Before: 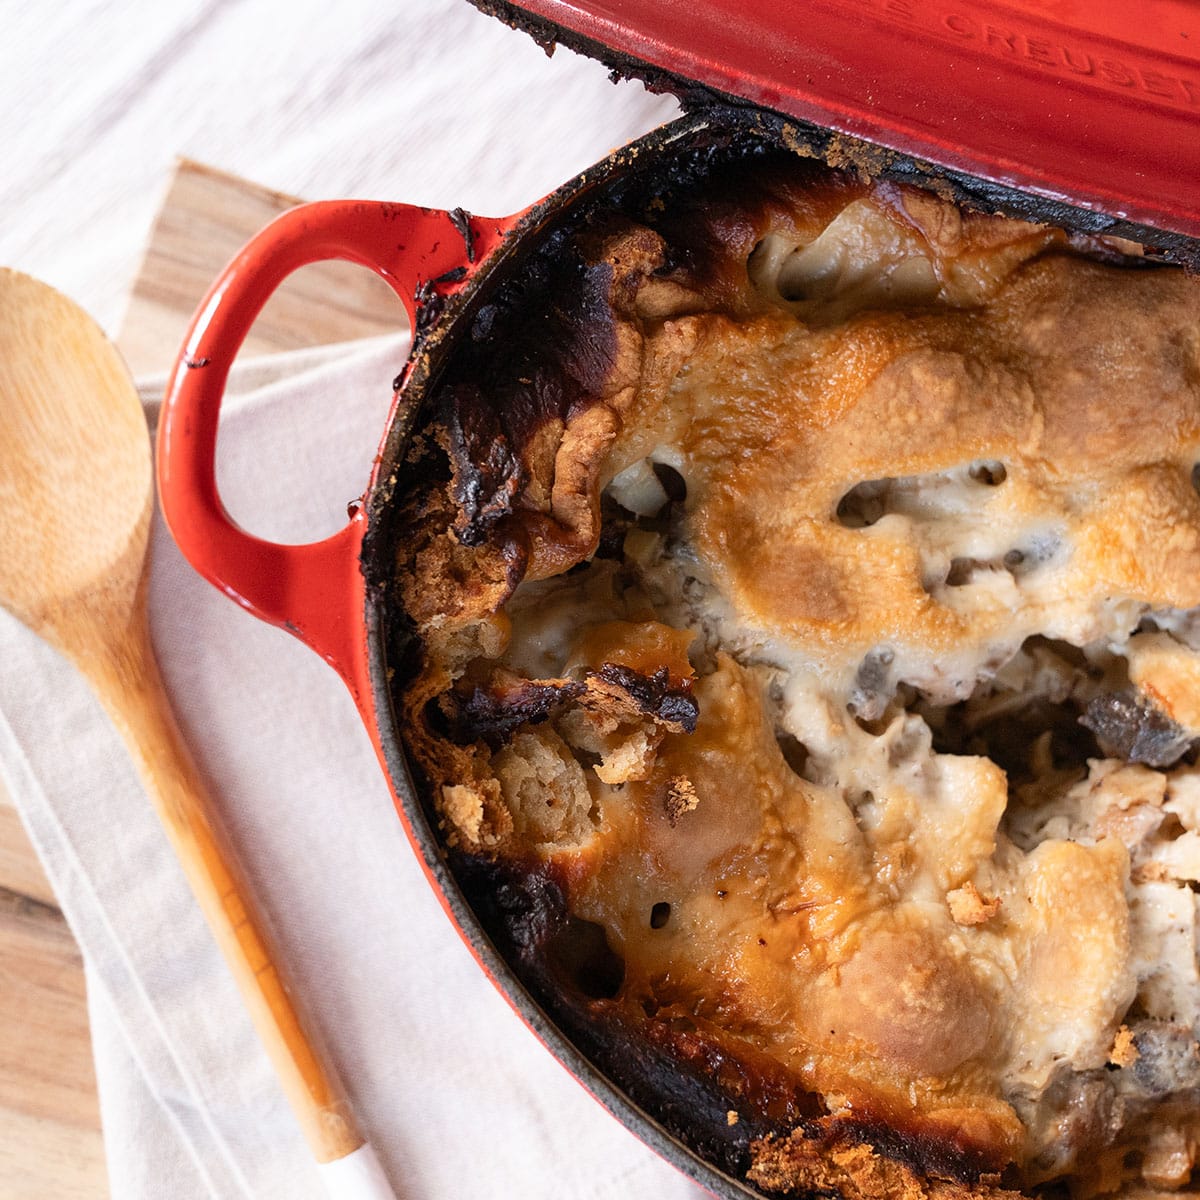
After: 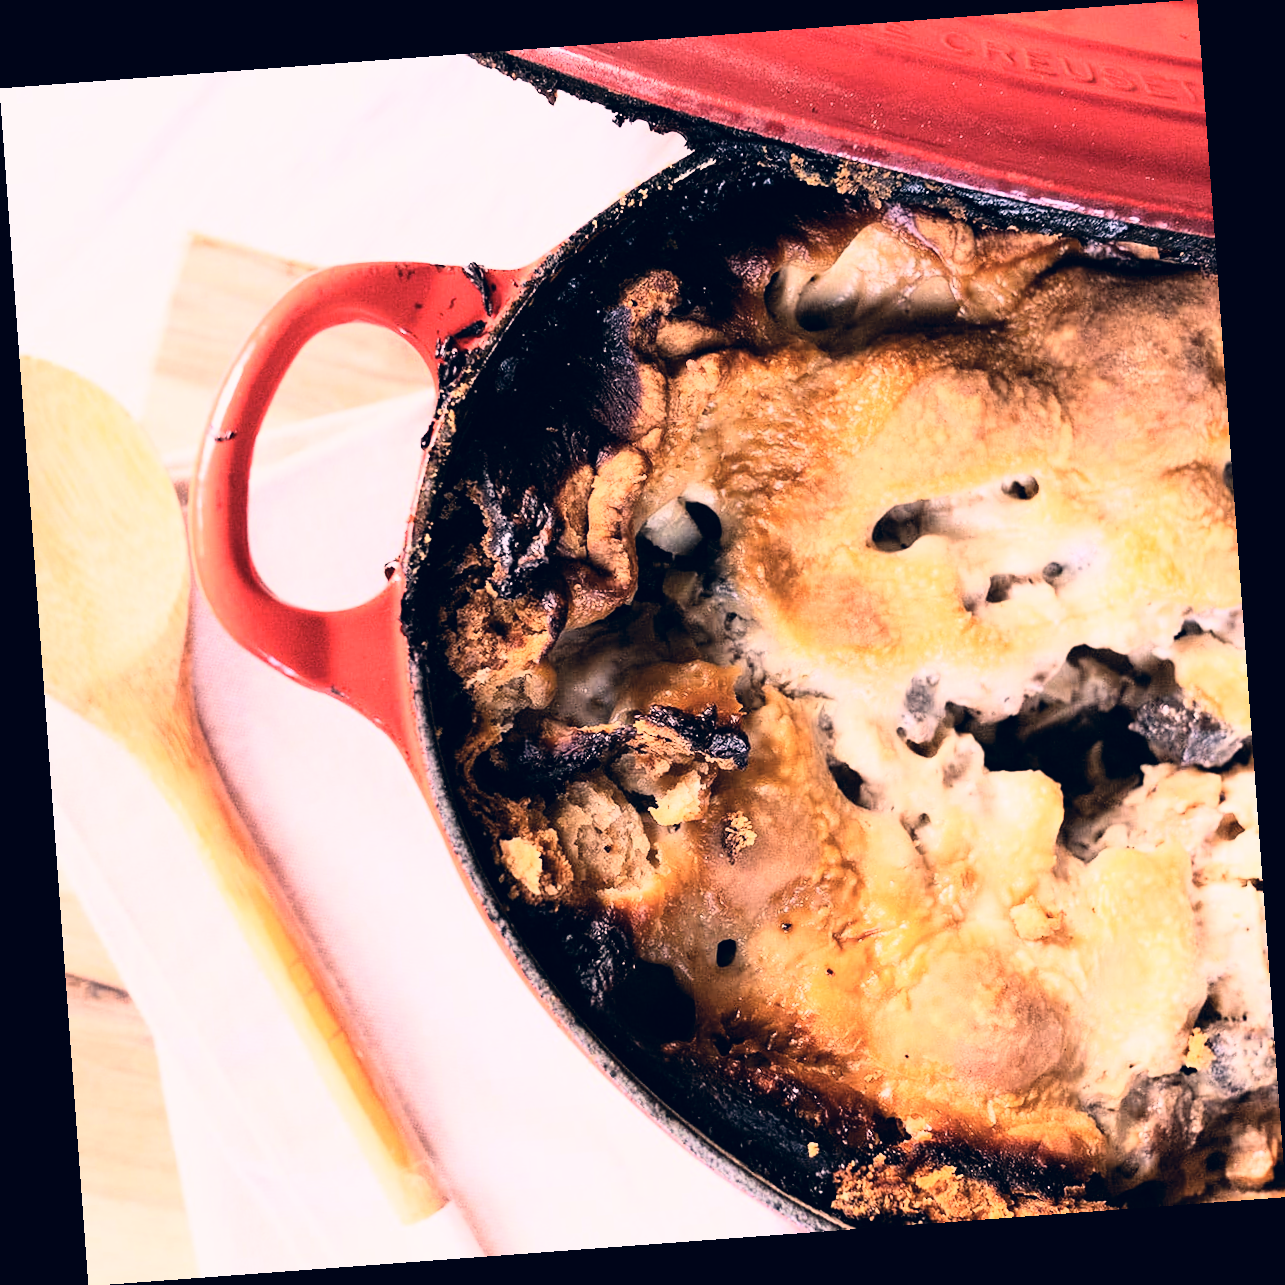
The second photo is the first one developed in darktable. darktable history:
rotate and perspective: rotation -4.25°, automatic cropping off
rgb curve: curves: ch0 [(0, 0) (0.21, 0.15) (0.24, 0.21) (0.5, 0.75) (0.75, 0.96) (0.89, 0.99) (1, 1)]; ch1 [(0, 0.02) (0.21, 0.13) (0.25, 0.2) (0.5, 0.67) (0.75, 0.9) (0.89, 0.97) (1, 1)]; ch2 [(0, 0.02) (0.21, 0.13) (0.25, 0.2) (0.5, 0.67) (0.75, 0.9) (0.89, 0.97) (1, 1)], compensate middle gray true
color correction: highlights a* 14.46, highlights b* 5.85, shadows a* -5.53, shadows b* -15.24, saturation 0.85
